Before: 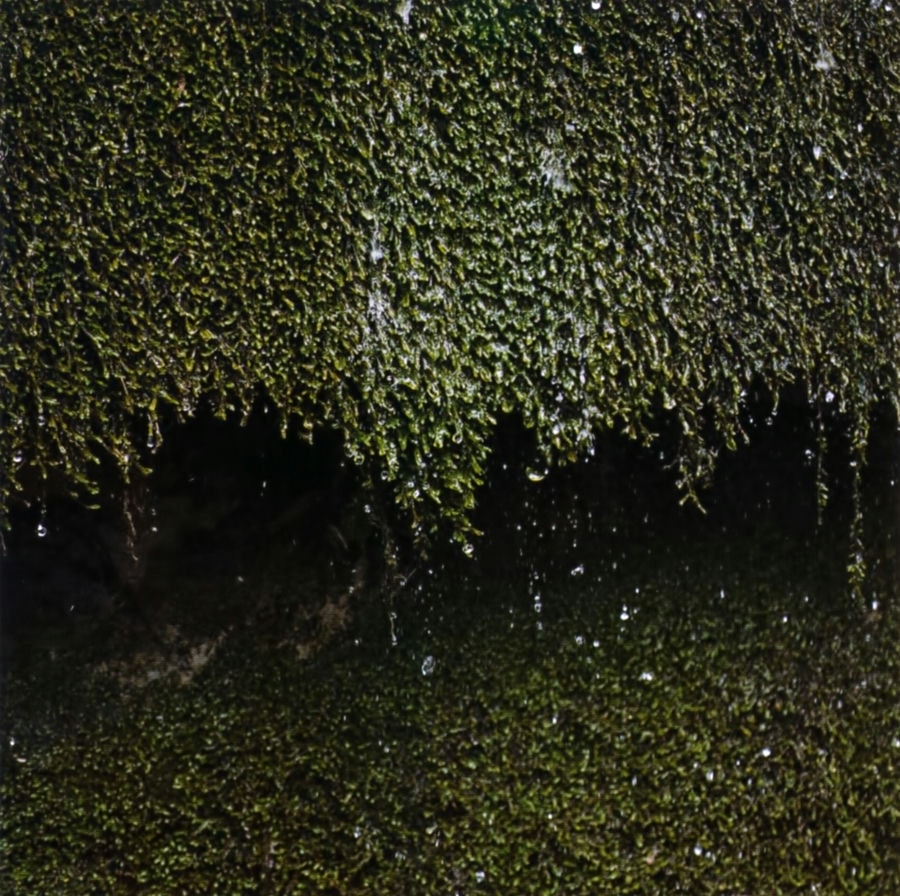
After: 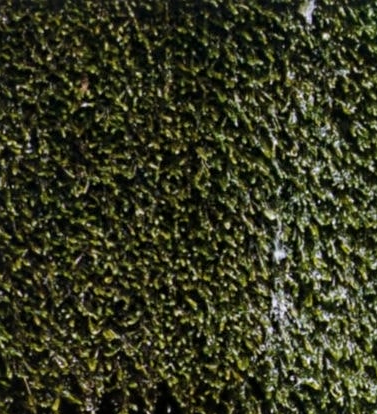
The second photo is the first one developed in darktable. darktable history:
haze removal: compatibility mode true, adaptive false
local contrast: mode bilateral grid, contrast 20, coarseness 50, detail 120%, midtone range 0.2
crop and rotate: left 10.817%, top 0.062%, right 47.194%, bottom 53.626%
